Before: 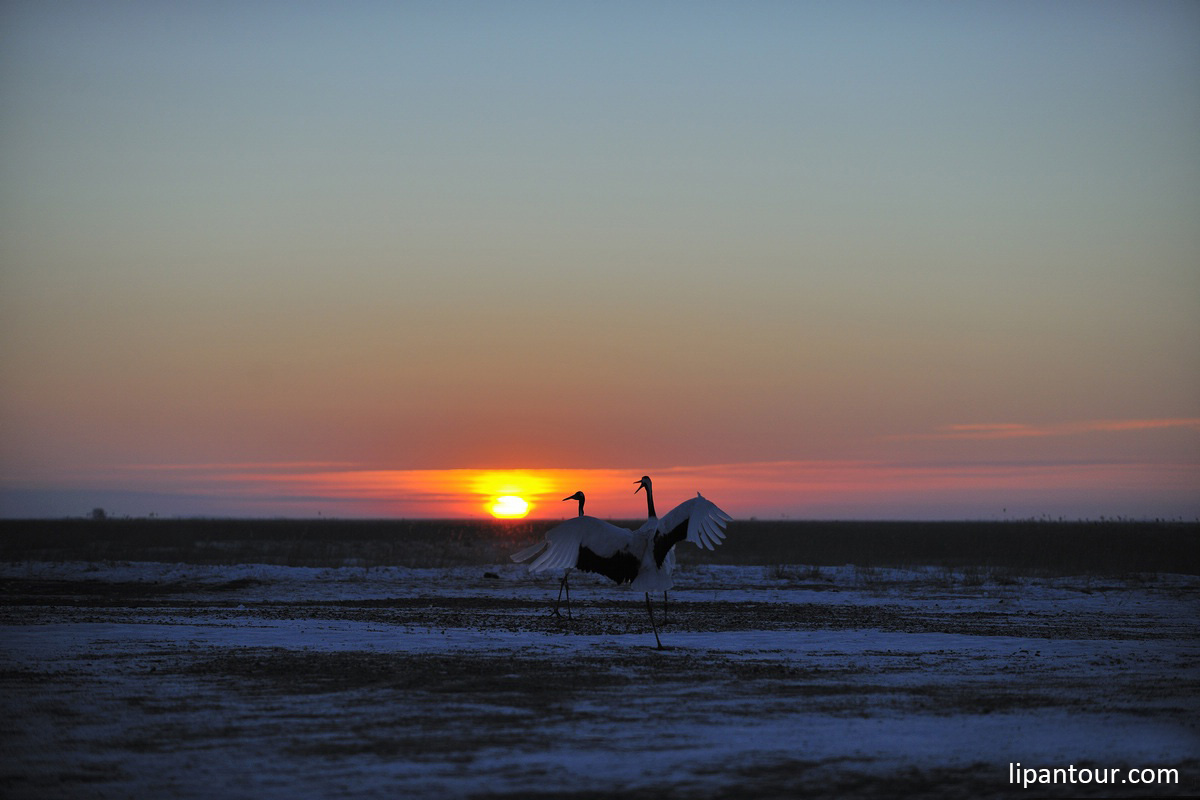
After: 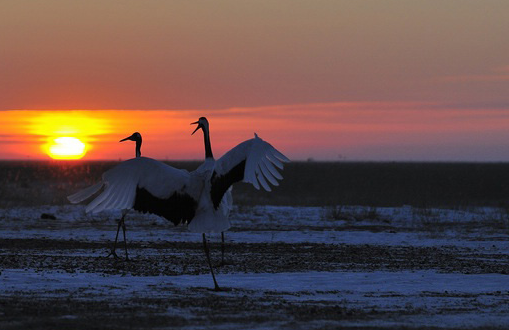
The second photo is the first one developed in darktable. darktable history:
crop: left 36.953%, top 44.968%, right 20.586%, bottom 13.674%
